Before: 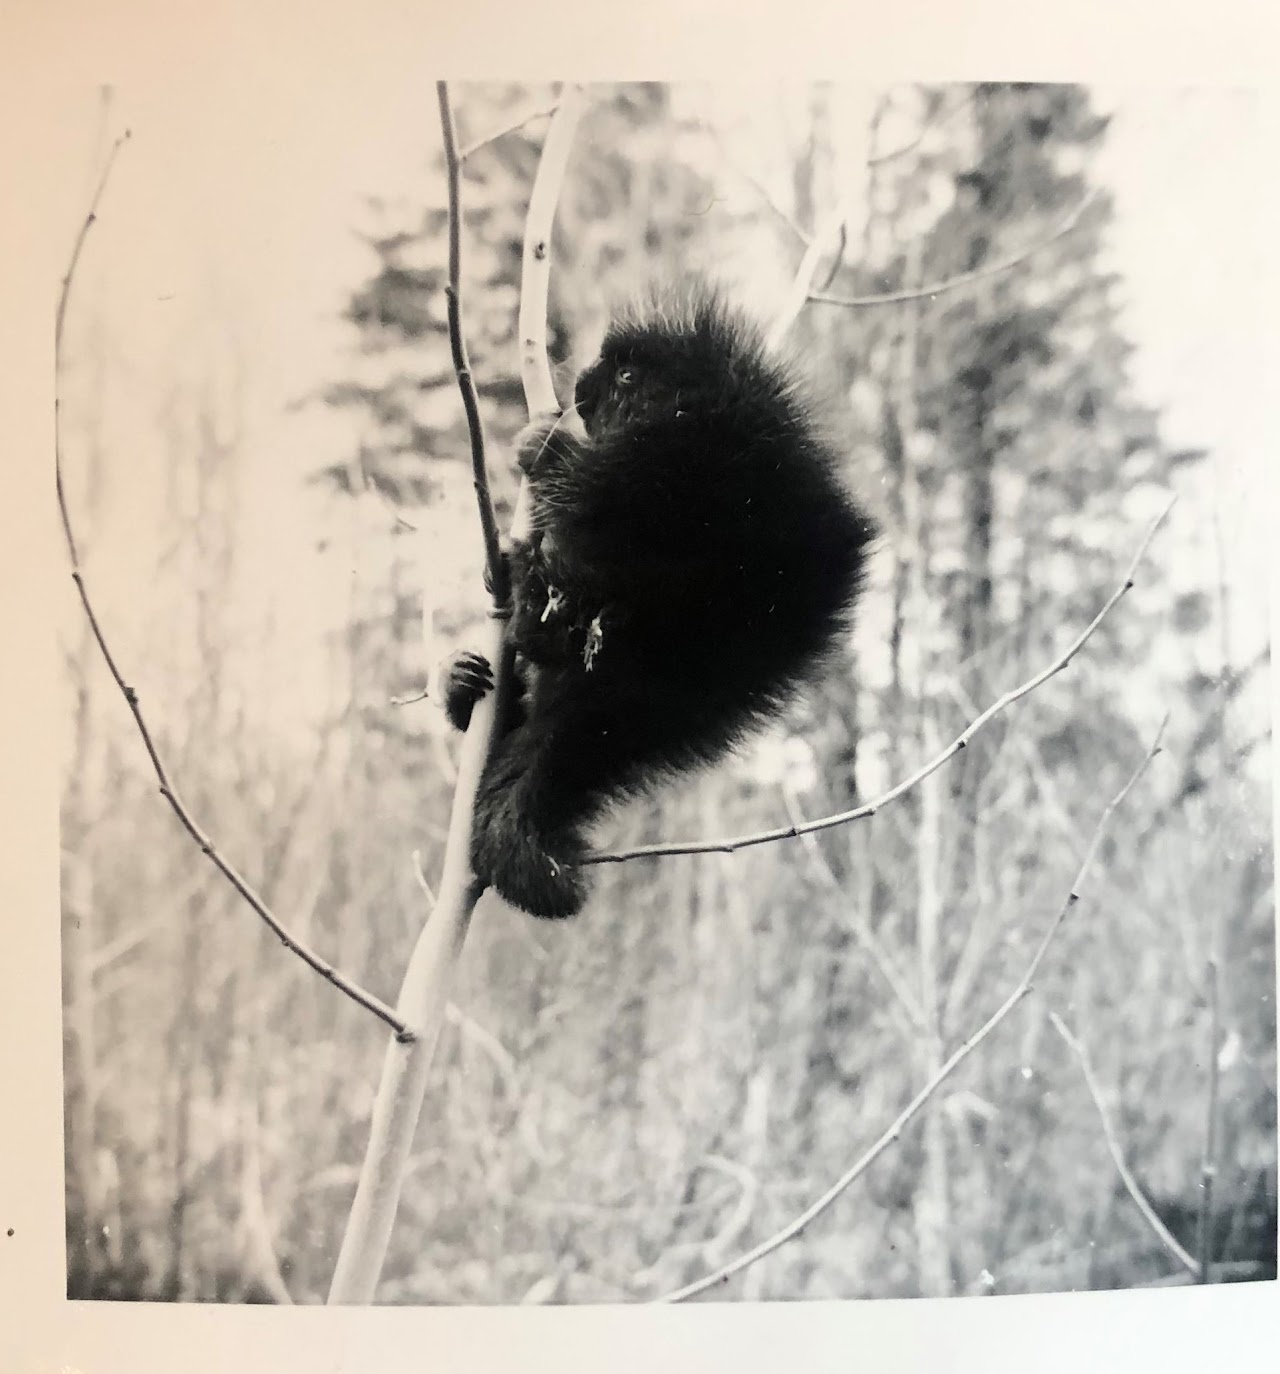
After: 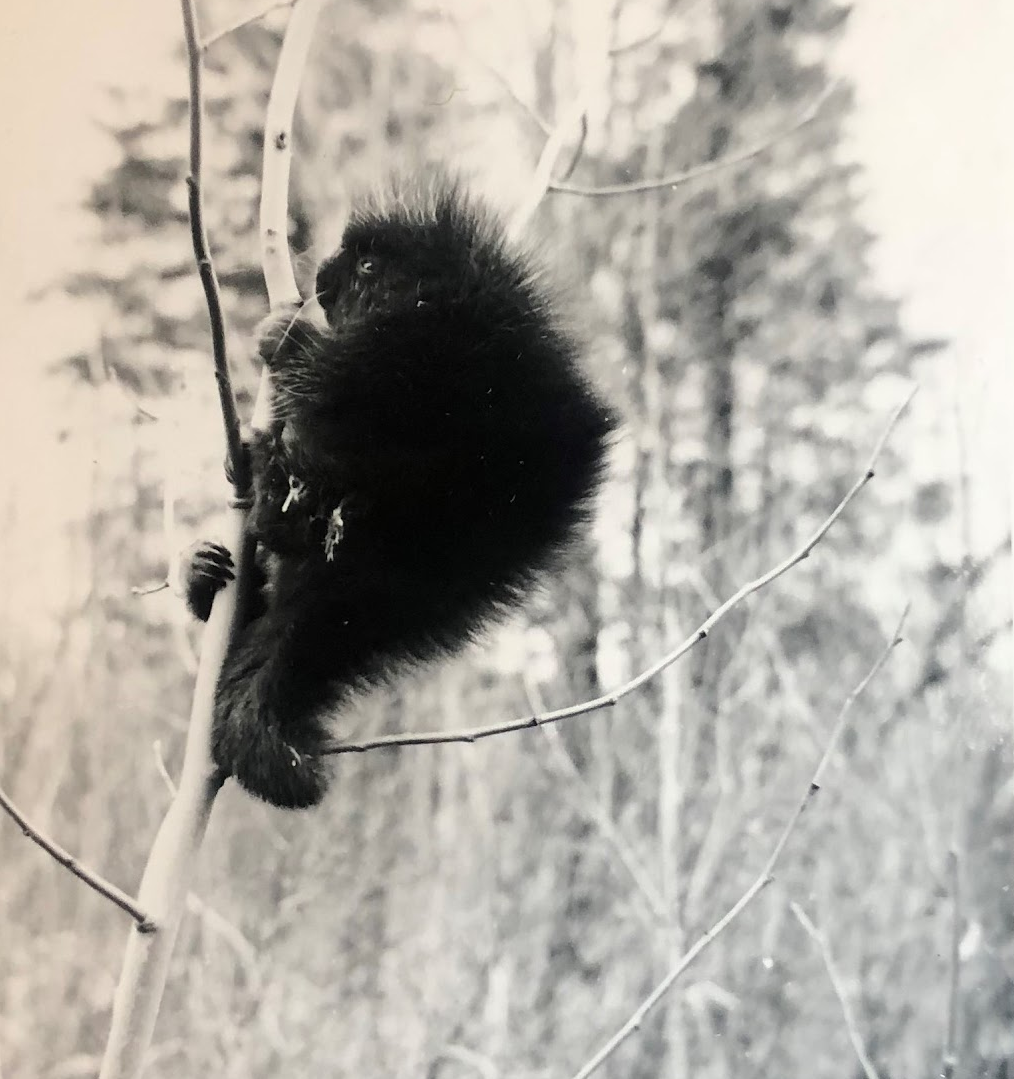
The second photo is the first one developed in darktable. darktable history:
crop and rotate: left 20.302%, top 8.061%, right 0.409%, bottom 13.344%
